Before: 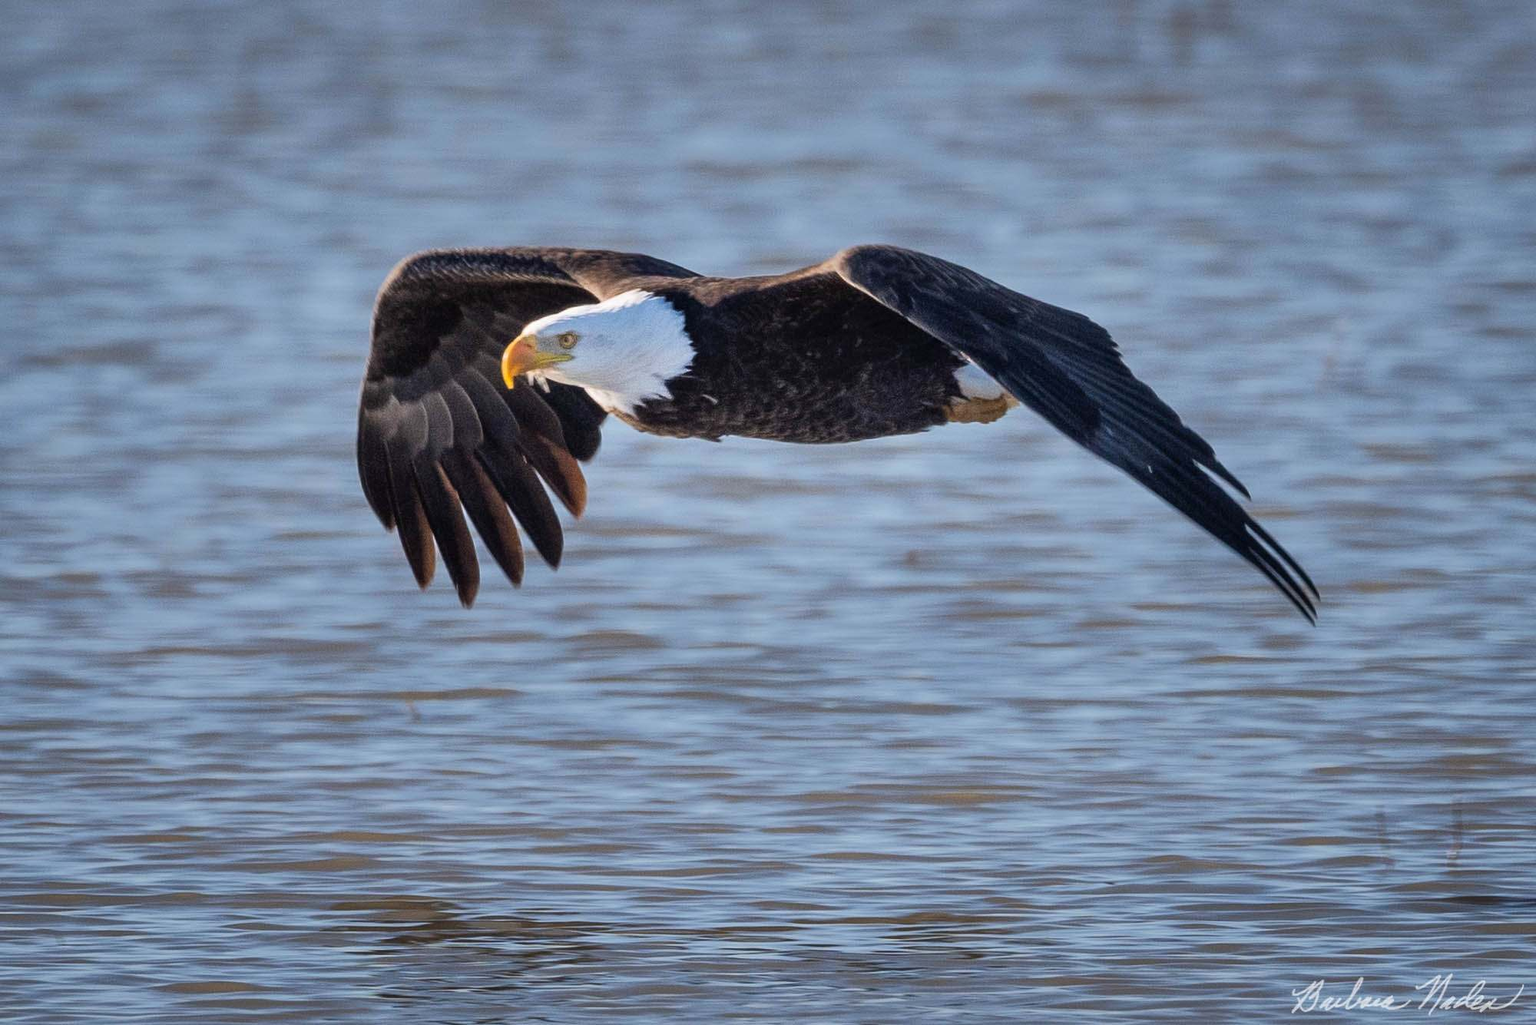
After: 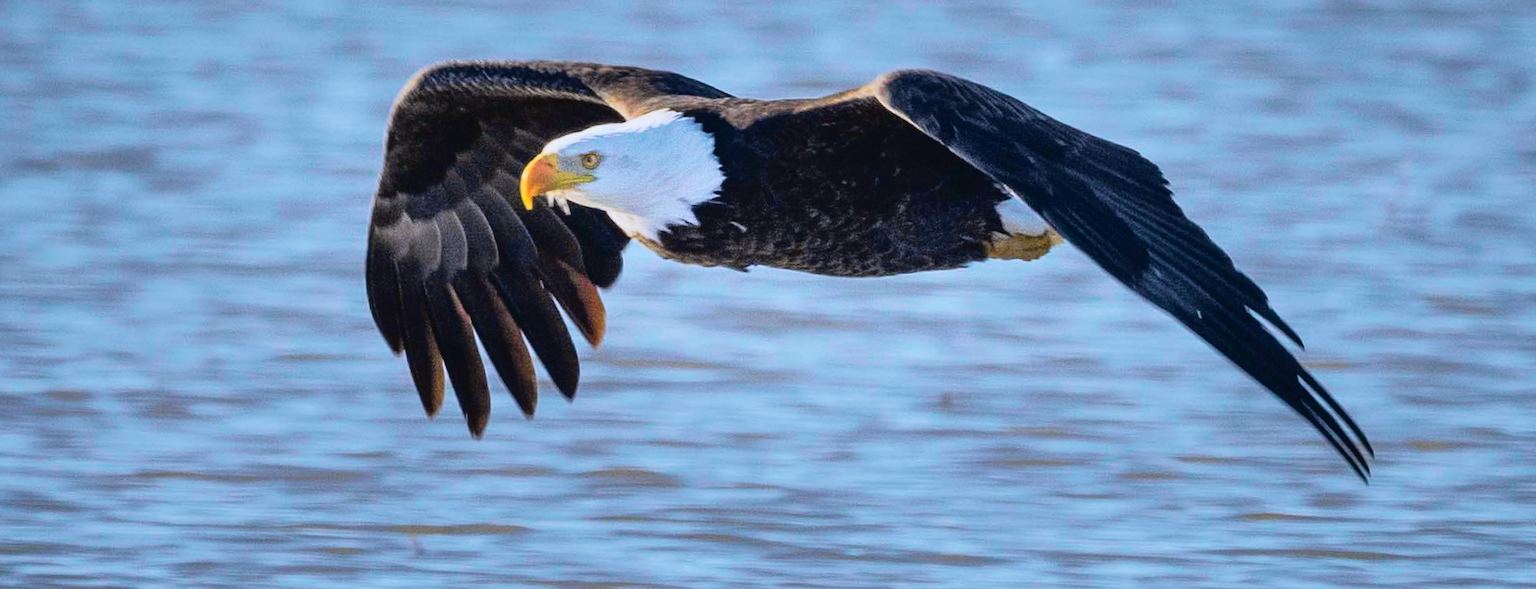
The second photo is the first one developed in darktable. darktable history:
rotate and perspective: rotation 1.72°, automatic cropping off
velvia: on, module defaults
white balance: red 0.976, blue 1.04
crop: left 1.744%, top 19.225%, right 5.069%, bottom 28.357%
tone curve: curves: ch0 [(0, 0.022) (0.114, 0.088) (0.282, 0.316) (0.446, 0.511) (0.613, 0.693) (0.786, 0.843) (0.999, 0.949)]; ch1 [(0, 0) (0.395, 0.343) (0.463, 0.427) (0.486, 0.474) (0.503, 0.5) (0.535, 0.522) (0.555, 0.566) (0.594, 0.614) (0.755, 0.793) (1, 1)]; ch2 [(0, 0) (0.369, 0.388) (0.449, 0.431) (0.501, 0.5) (0.528, 0.517) (0.561, 0.59) (0.612, 0.646) (0.697, 0.721) (1, 1)], color space Lab, independent channels, preserve colors none
